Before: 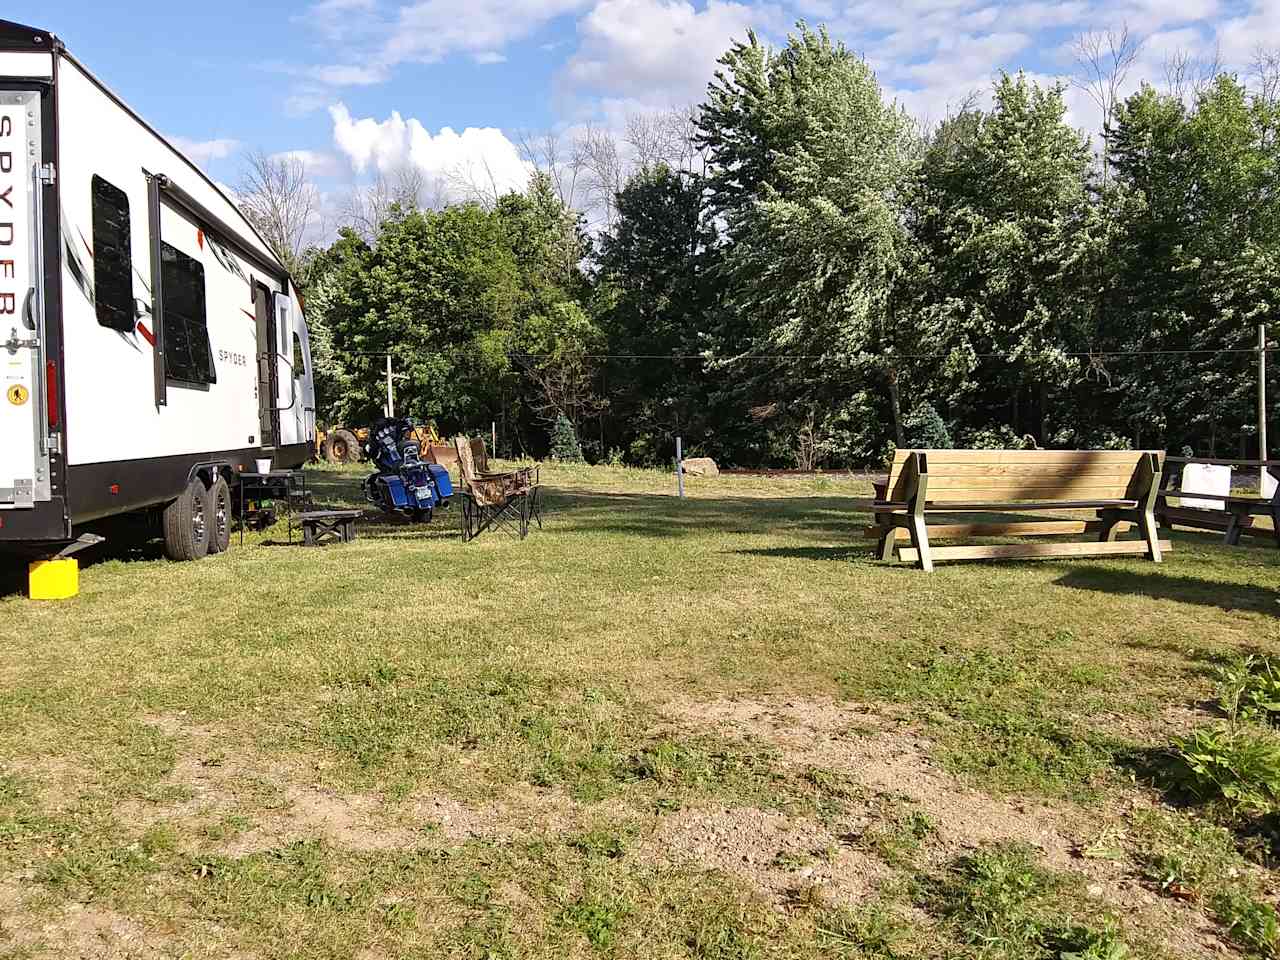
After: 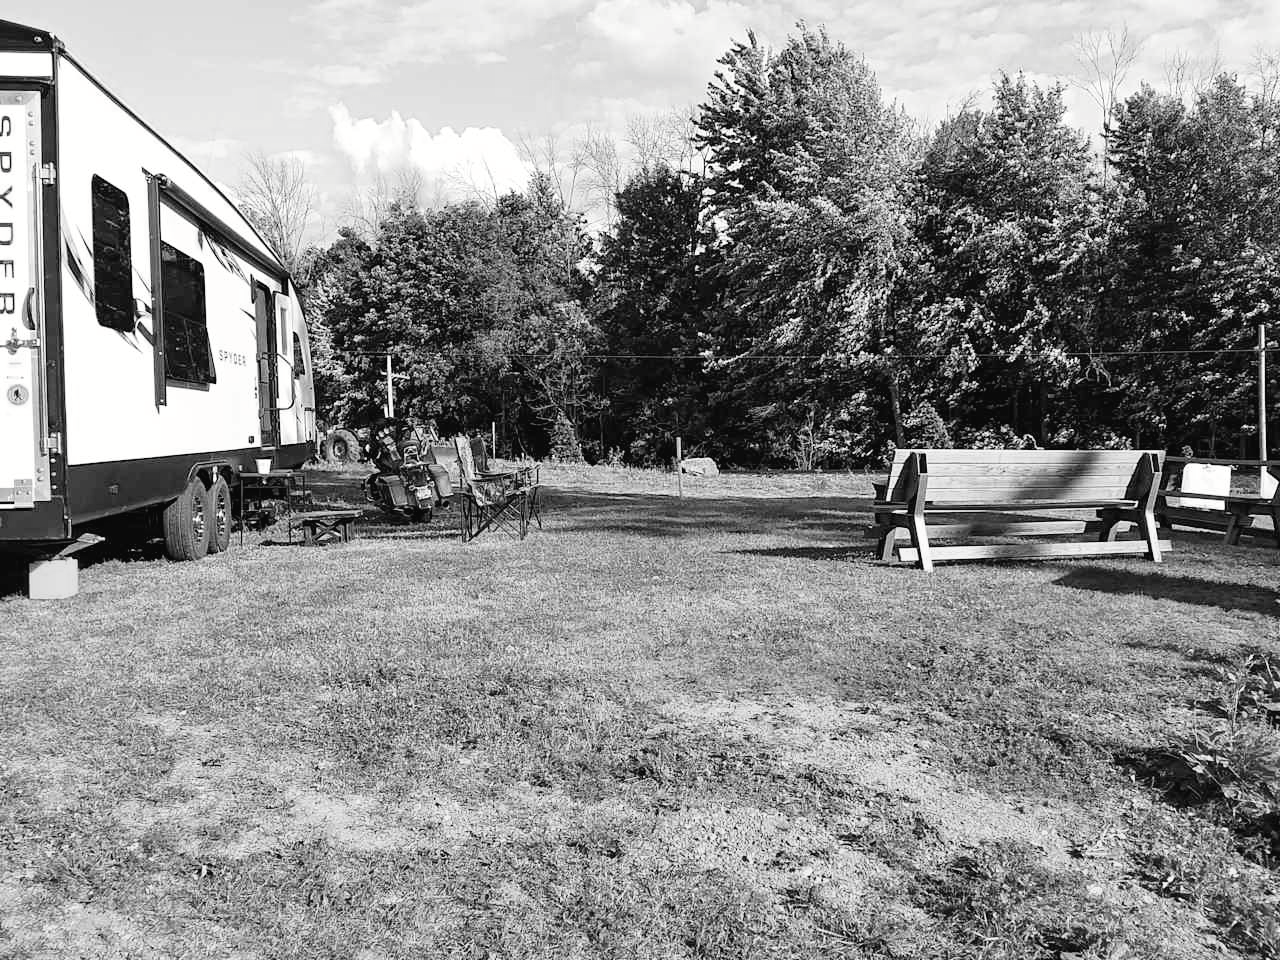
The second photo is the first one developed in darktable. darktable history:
tone curve: curves: ch0 [(0, 0) (0.003, 0.019) (0.011, 0.022) (0.025, 0.025) (0.044, 0.04) (0.069, 0.069) (0.1, 0.108) (0.136, 0.152) (0.177, 0.199) (0.224, 0.26) (0.277, 0.321) (0.335, 0.392) (0.399, 0.472) (0.468, 0.547) (0.543, 0.624) (0.623, 0.713) (0.709, 0.786) (0.801, 0.865) (0.898, 0.939) (1, 1)], preserve colors none
color look up table: target L [84.2, 90.94, 84.56, 81.69, 84.56, 61.19, 68.49, 44.41, 42.78, 32.75, 17.37, 3.028, 200.55, 85.98, 72.94, 75.88, 68.49, 76.61, 64.36, 59.79, 50.43, 53.98, 34.45, 31.46, 23.22, 93.05, 87.05, 74.05, 75.52, 78.07, 56.71, 61.7, 85.27, 66.62, 76.98, 37.13, 27.98, 42.1, 18.94, 100, 91.29, 90.94, 84.56, 84.2, 84.56, 69.61, 60.17, 48.04, 48.04], target a [0, -0.001, -0.001, 0, -0.001, 0.001, 0 ×7, -0.001, 0 ×11, -0.002, 0, 0, 0, -0.001, 0, 0.001, -0.002, 0, 0, 0.001, 0, 0.001, 0, -0.097, 0, -0.001, -0.001, 0, -0.001, 0 ×4], target b [0.001, 0.023, 0.002, 0.001, 0.002, -0.004, 0.002, 0.002, 0.002, 0.001, -0.002, 0, 0, 0.002, 0.002, 0.001, 0.002, 0.001, 0.002, 0.002, -0.003, 0.002, 0.001, 0.001, -0.002, 0.024, 0.001, 0.002, 0.002, 0.022, 0.002, -0.004, 0.023, 0.002, 0.001, -0.003, 0.001, -0.003, -0.002, 1.213, 0, 0.023, 0.002, 0.001, 0.002 ×5], num patches 49
